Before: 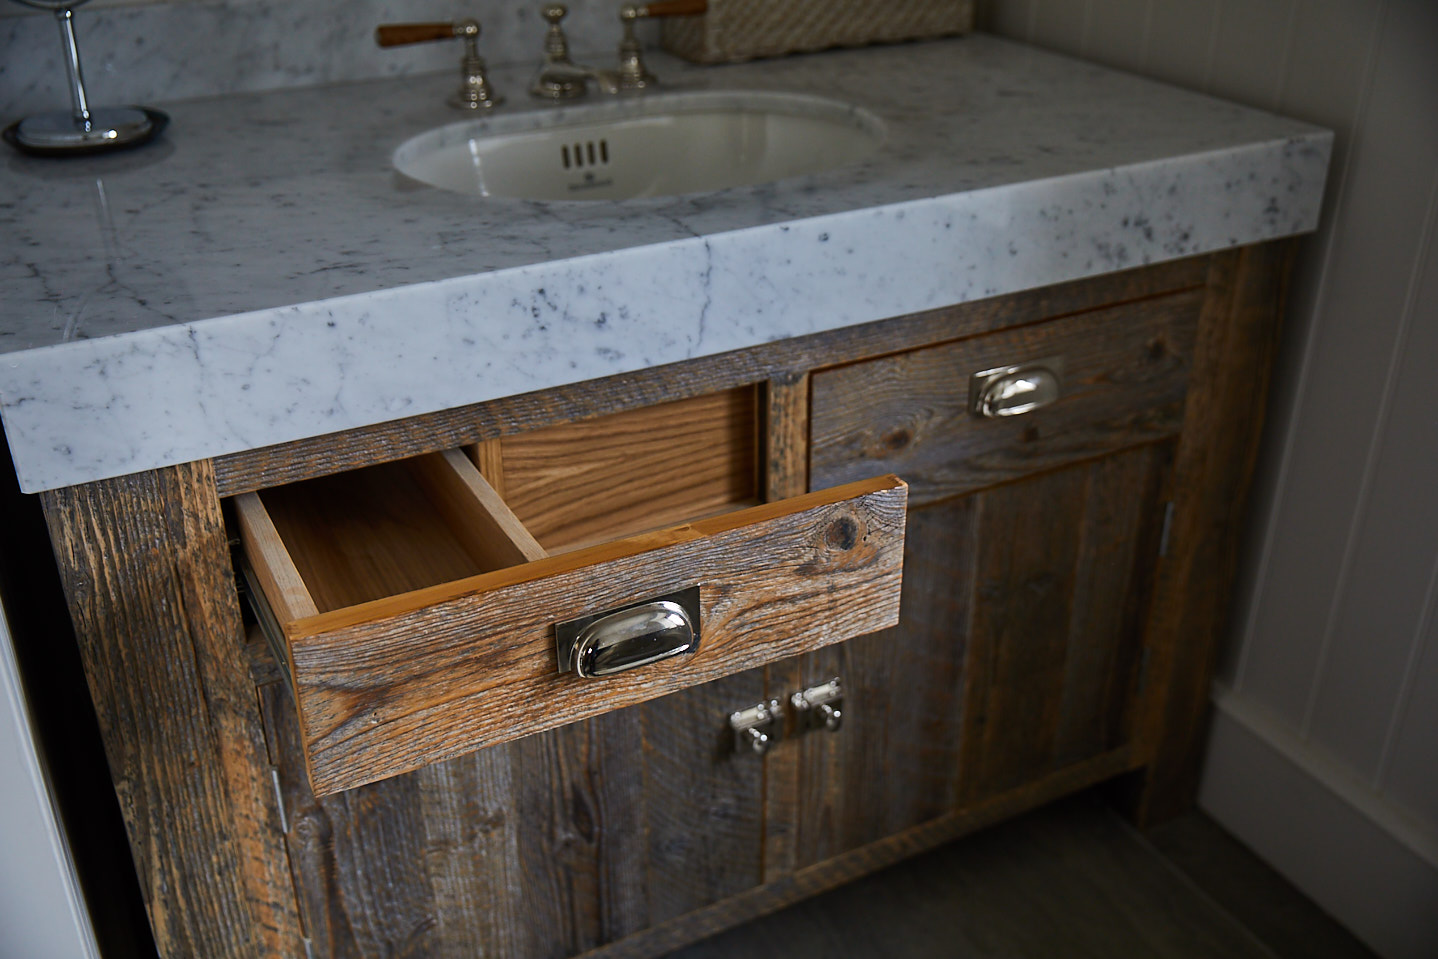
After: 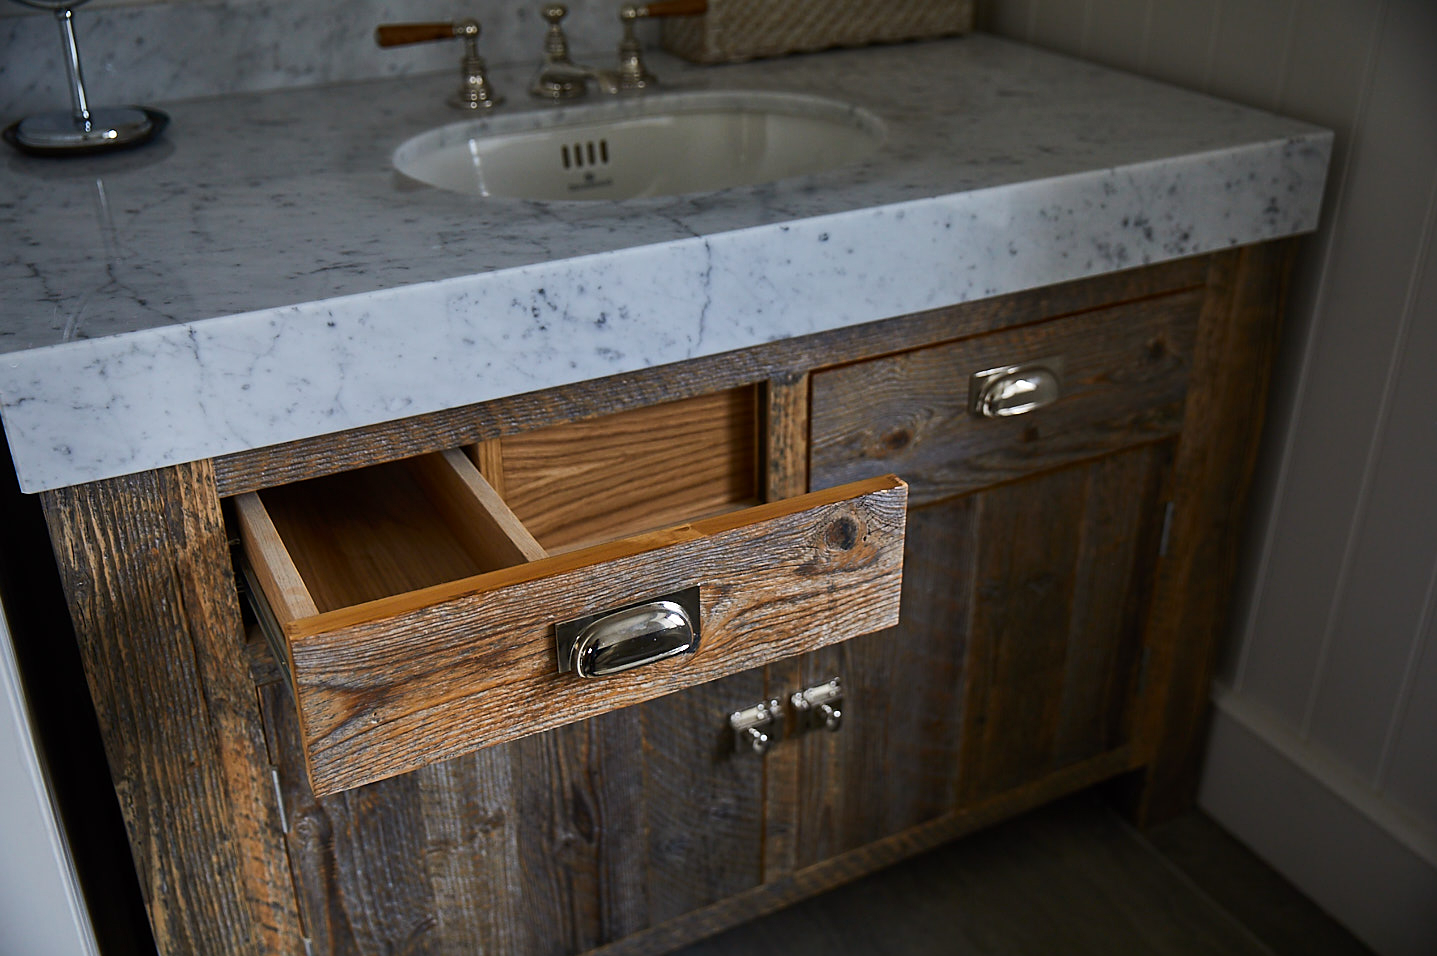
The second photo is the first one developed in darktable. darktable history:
sharpen: radius 1.242, amount 0.295, threshold 0.012
crop: top 0.075%, bottom 0.136%
contrast brightness saturation: contrast 0.103, brightness 0.013, saturation 0.024
